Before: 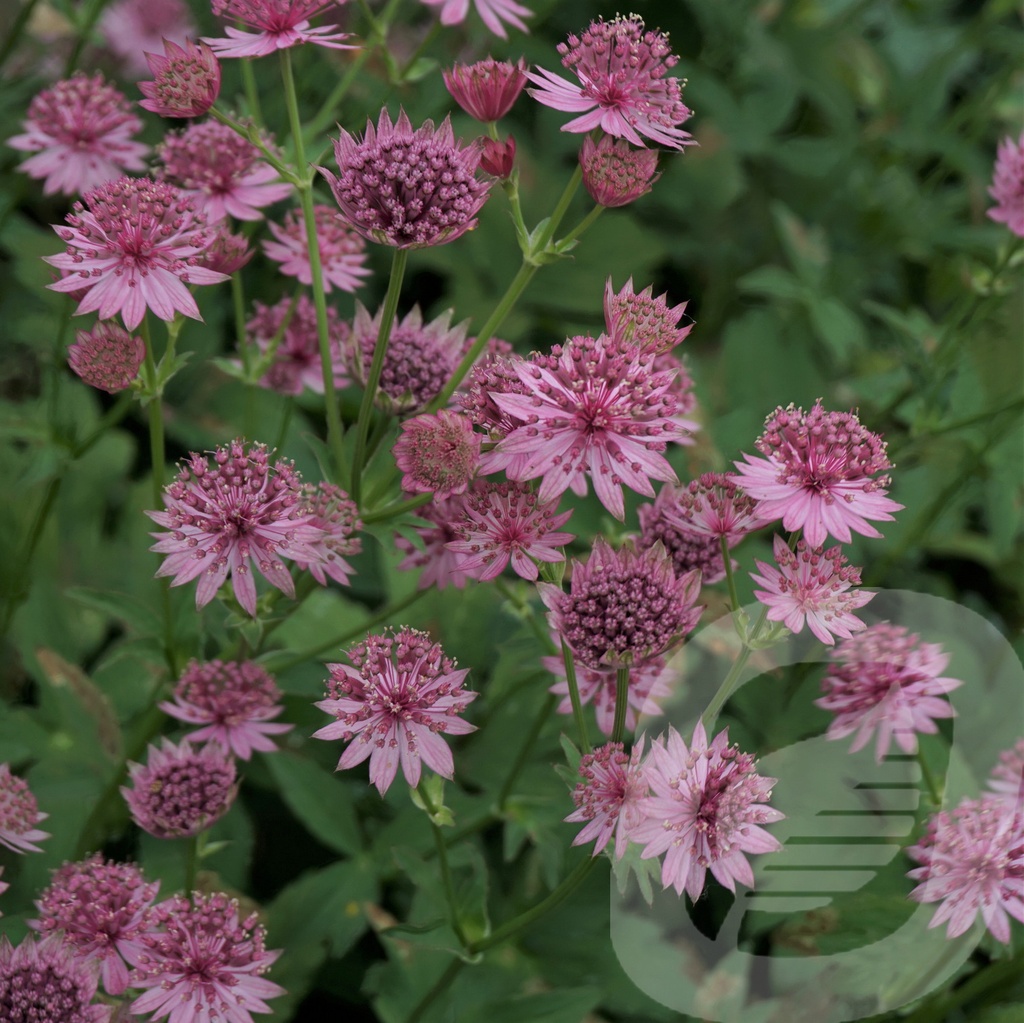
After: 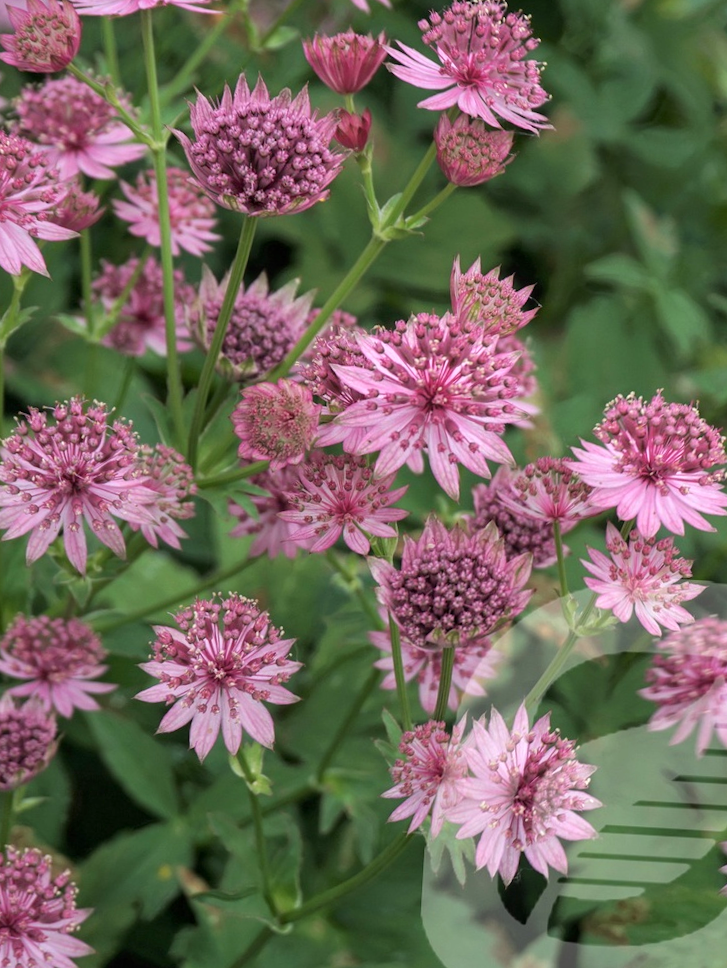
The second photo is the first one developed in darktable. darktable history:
exposure: exposure 0.636 EV, compensate highlight preservation false
local contrast: detail 110%
color balance rgb: global vibrance 0.5%
crop and rotate: angle -3.27°, left 14.277%, top 0.028%, right 10.766%, bottom 0.028%
